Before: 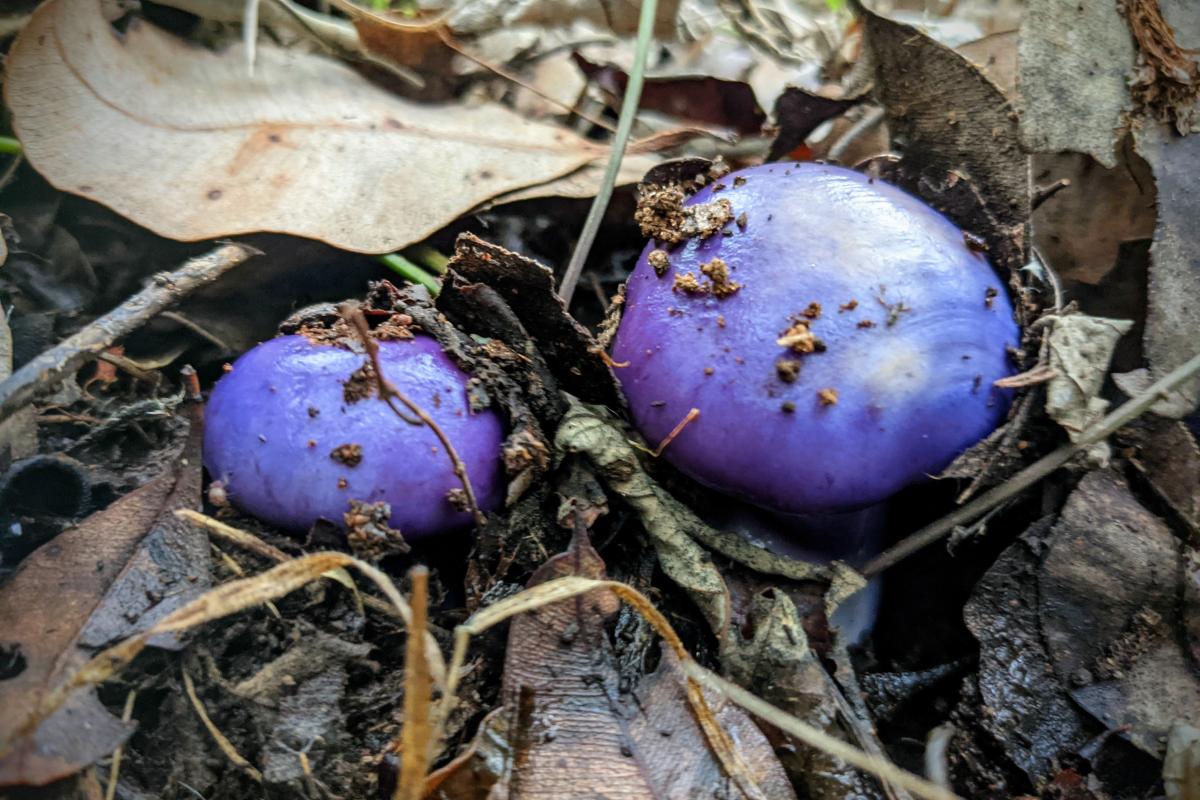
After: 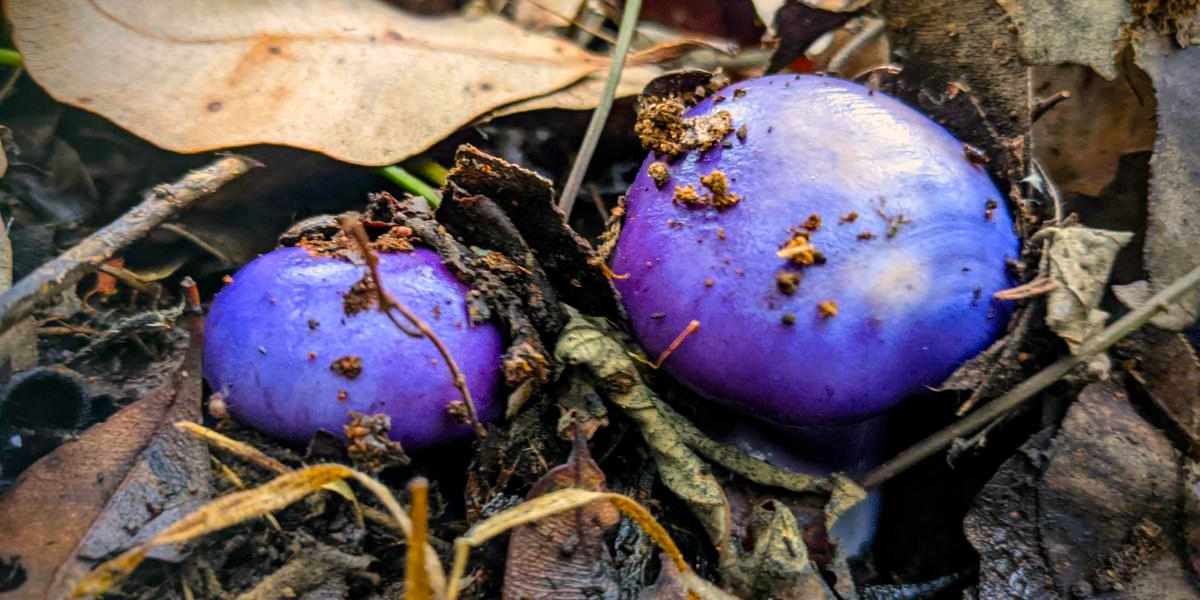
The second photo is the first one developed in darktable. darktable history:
crop: top 11.02%, bottom 13.882%
color balance rgb: shadows lift › chroma 1.028%, shadows lift › hue 28.61°, highlights gain › chroma 3.088%, highlights gain › hue 54.4°, perceptual saturation grading › global saturation 40.871%, global vibrance 20%
